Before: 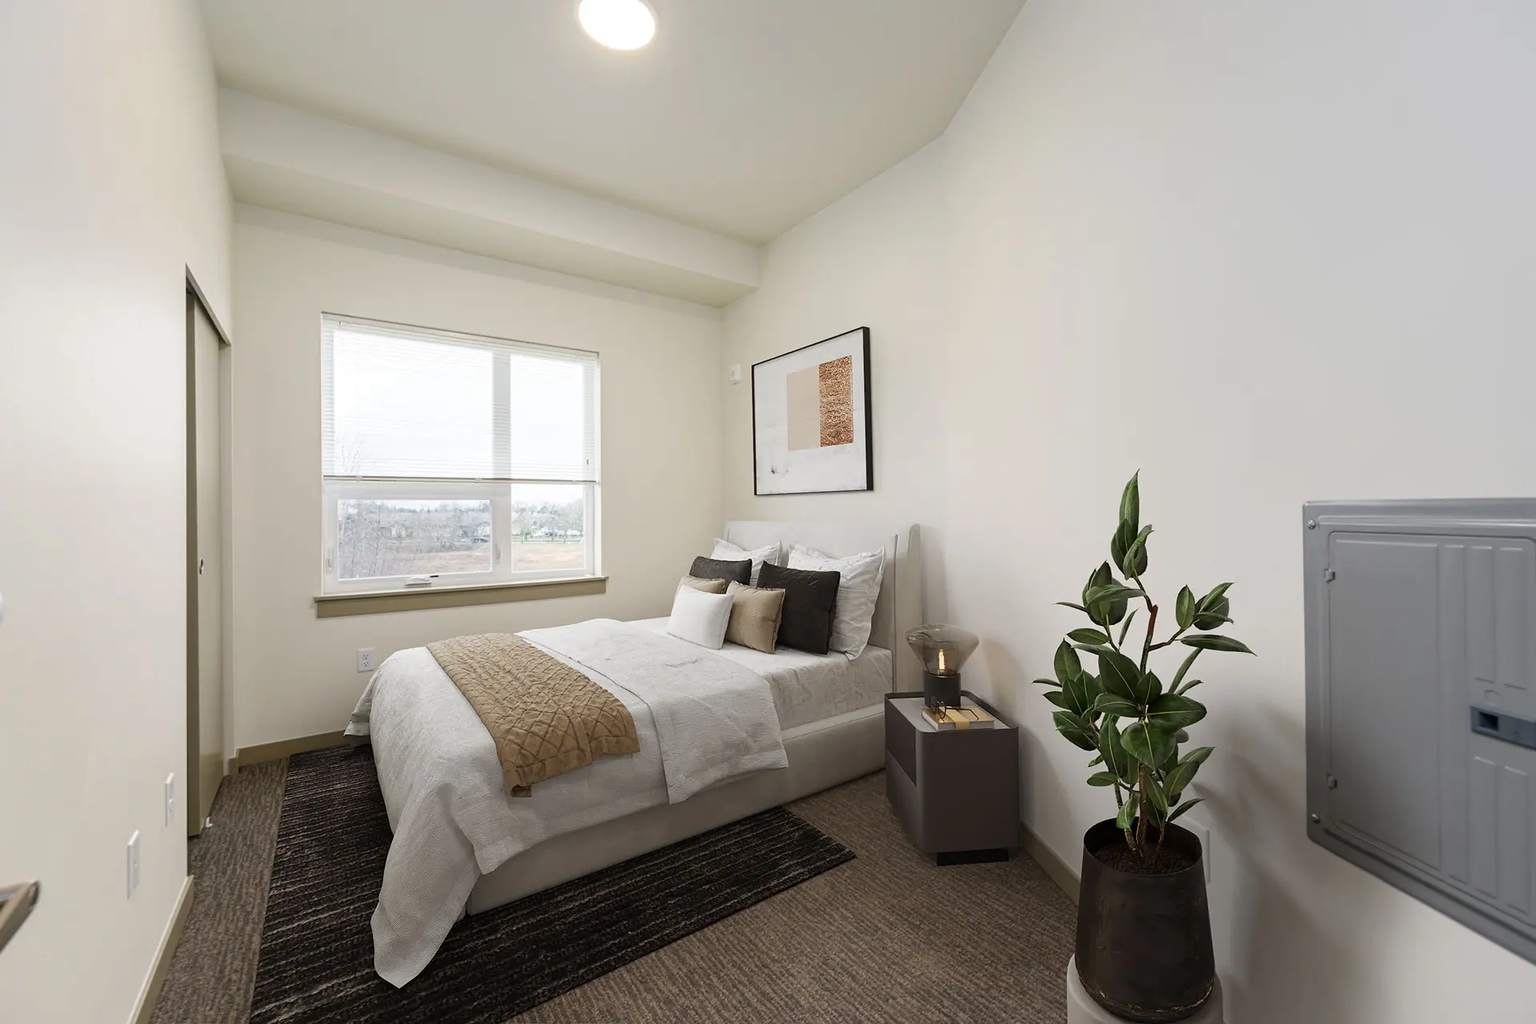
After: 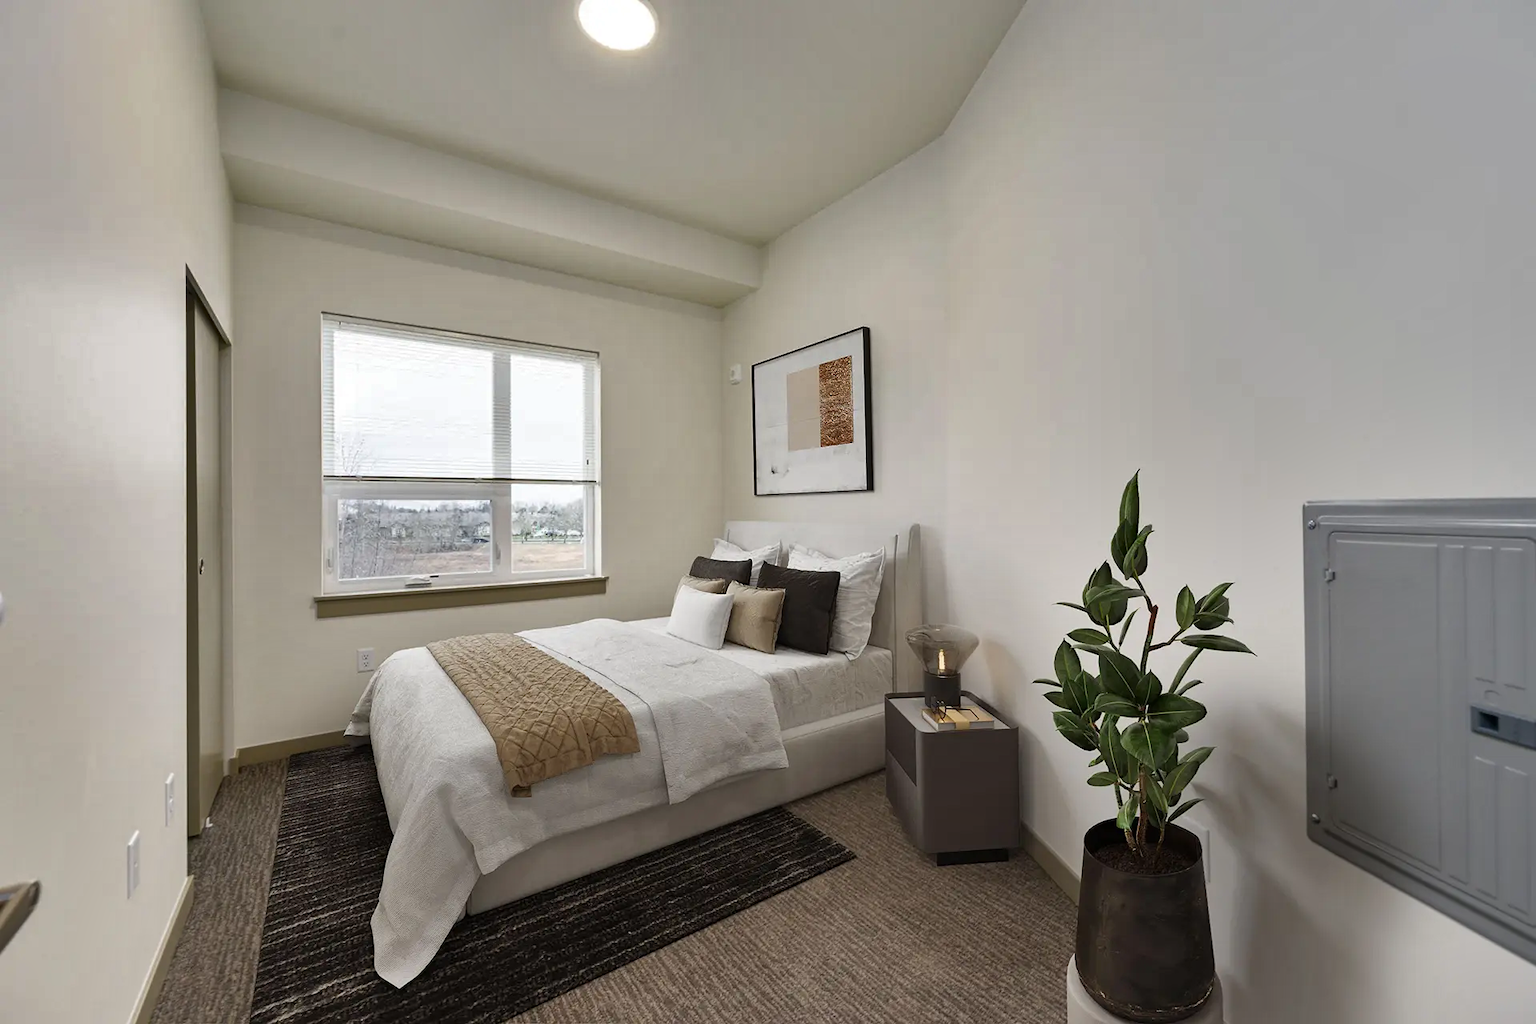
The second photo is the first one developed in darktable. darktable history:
shadows and highlights: radius 100.41, shadows 50.55, highlights -64.36, highlights color adjustment 49.82%, soften with gaussian
